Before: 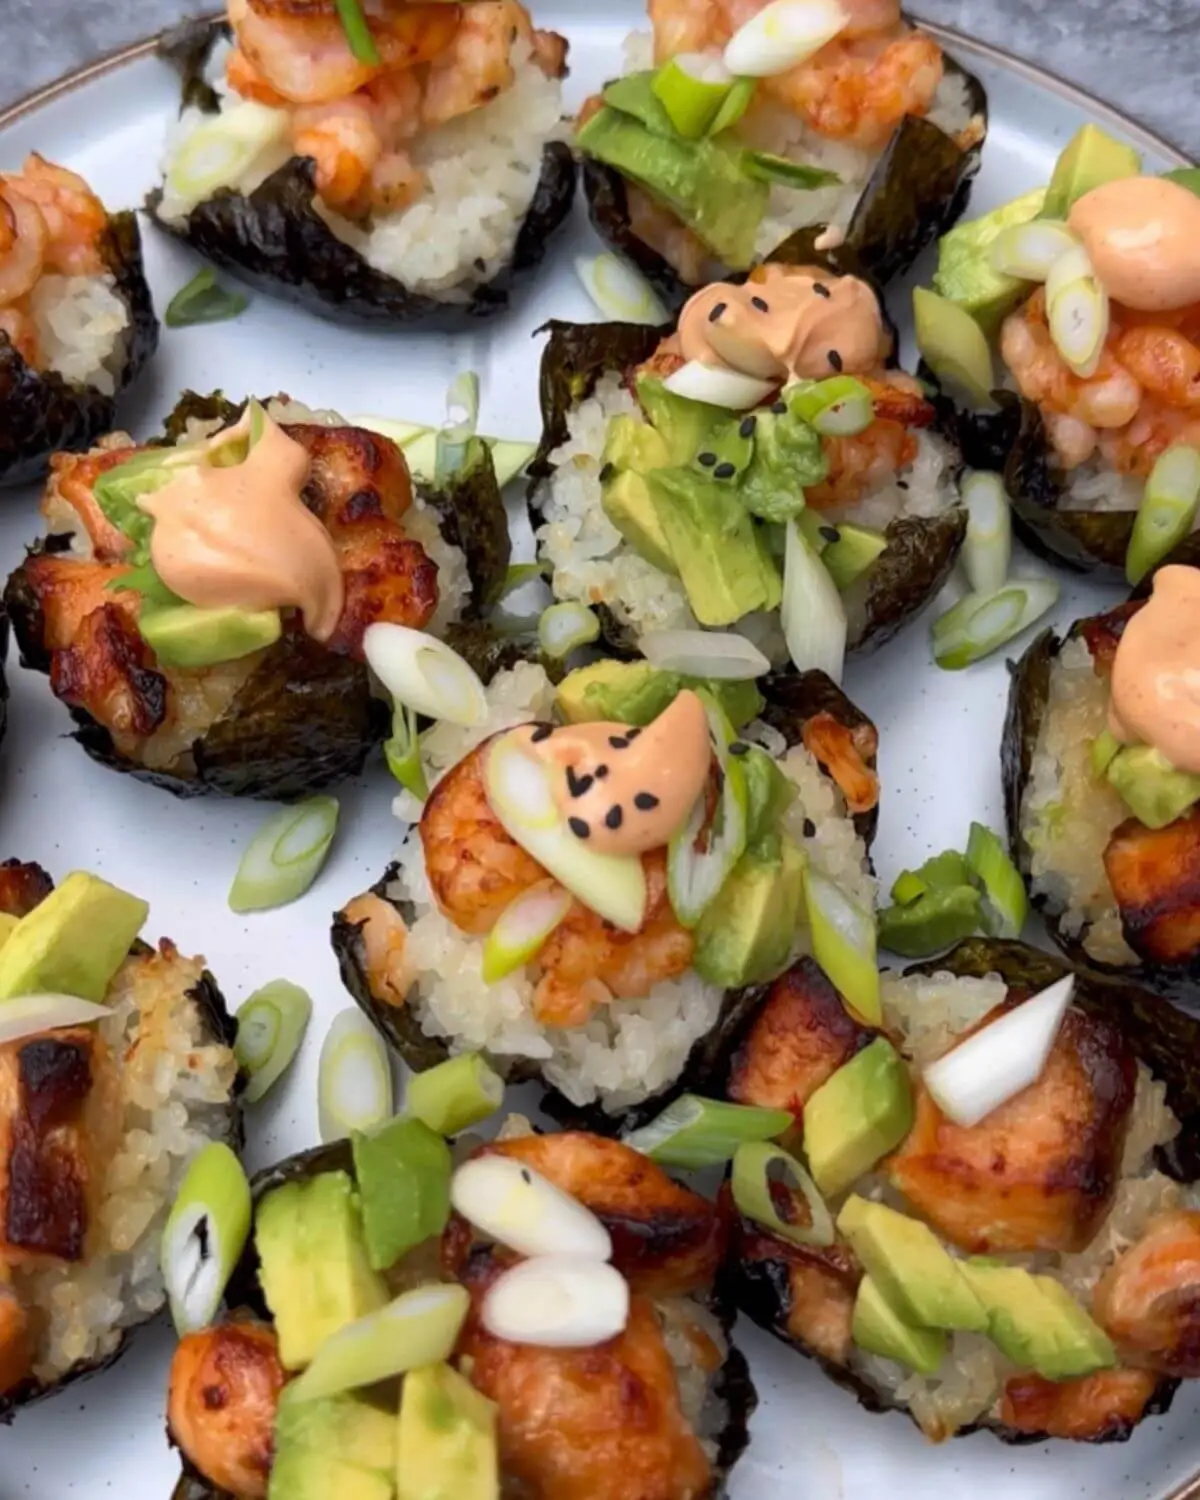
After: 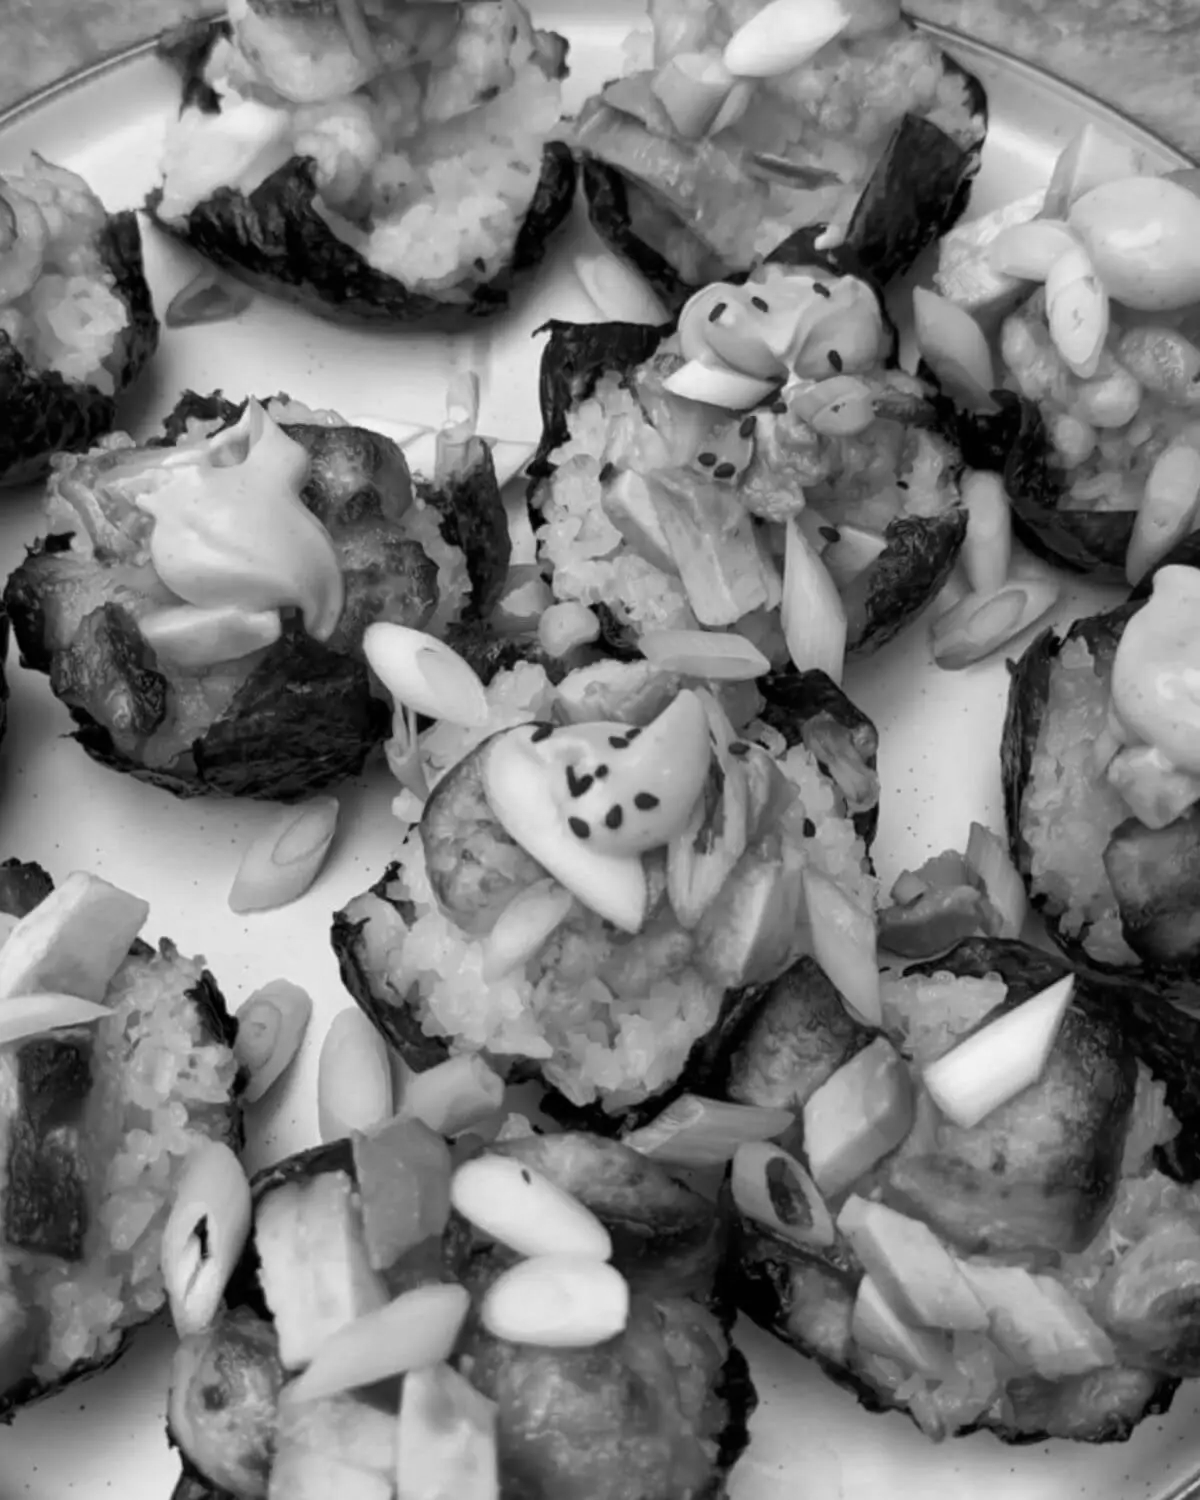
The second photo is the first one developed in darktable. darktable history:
tone equalizer: on, module defaults
monochrome: a 32, b 64, size 2.3
exposure: exposure -0.01 EV, compensate highlight preservation false
